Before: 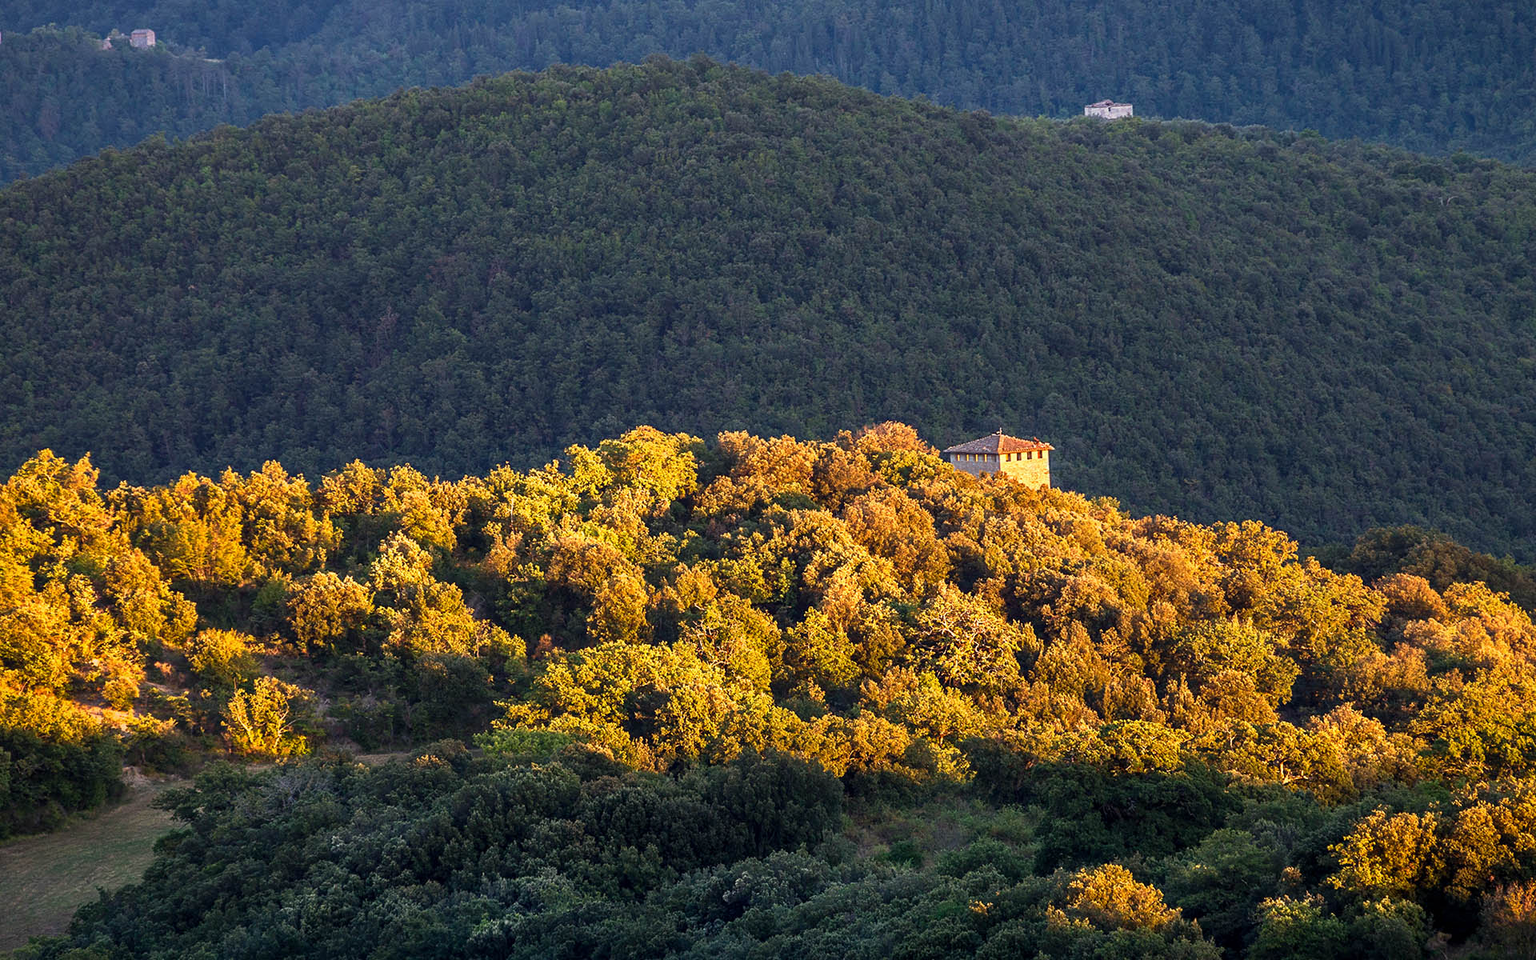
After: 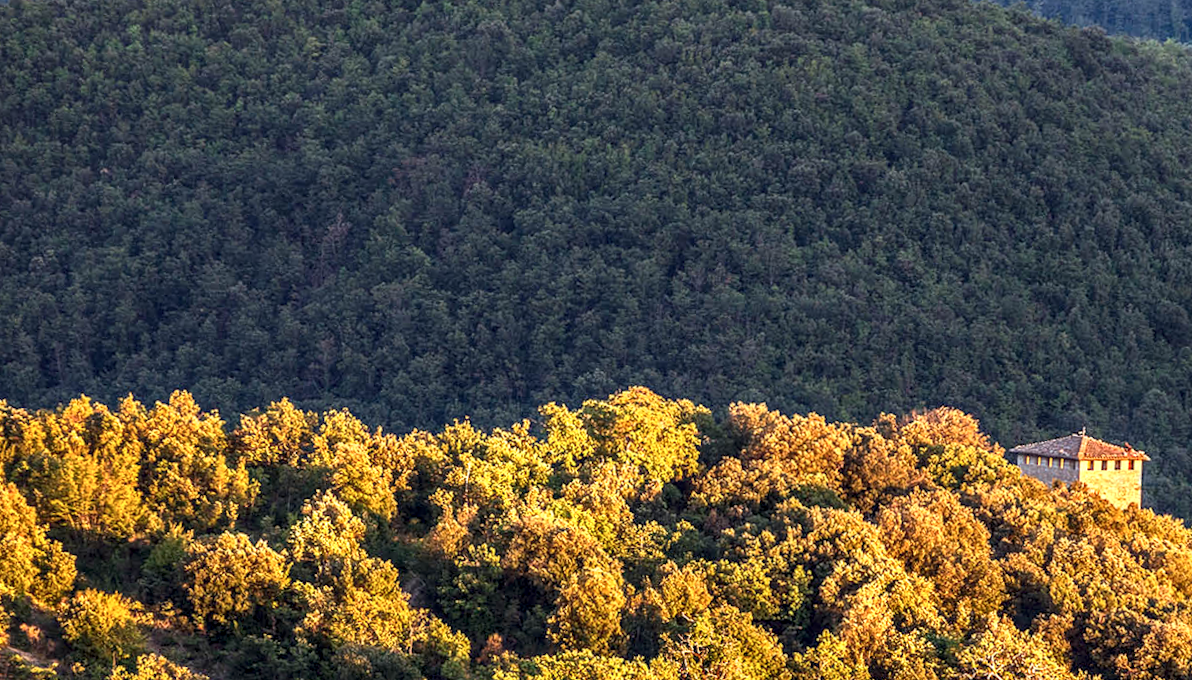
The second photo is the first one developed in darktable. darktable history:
crop and rotate: angle -4.99°, left 2.122%, top 6.945%, right 27.566%, bottom 30.519%
rotate and perspective: lens shift (horizontal) -0.055, automatic cropping off
local contrast: detail 150%
